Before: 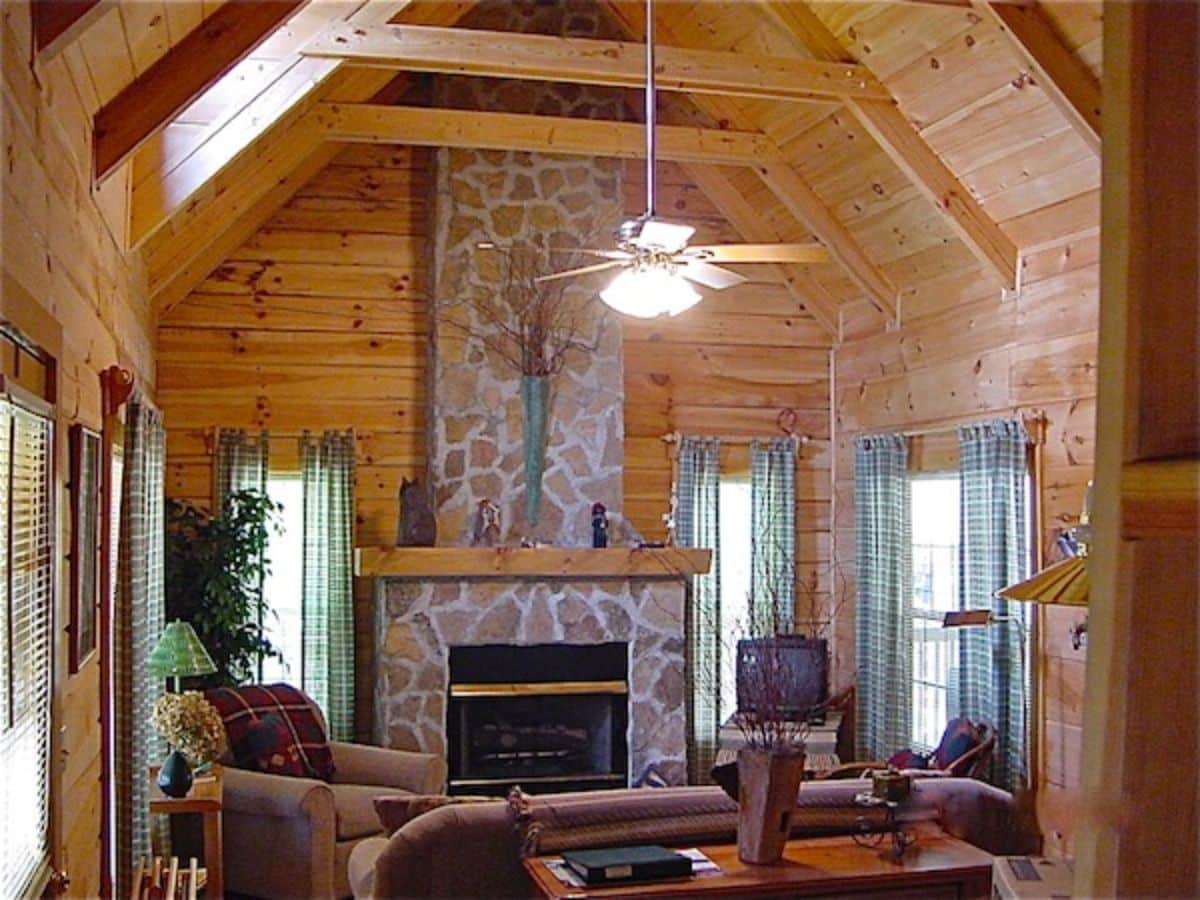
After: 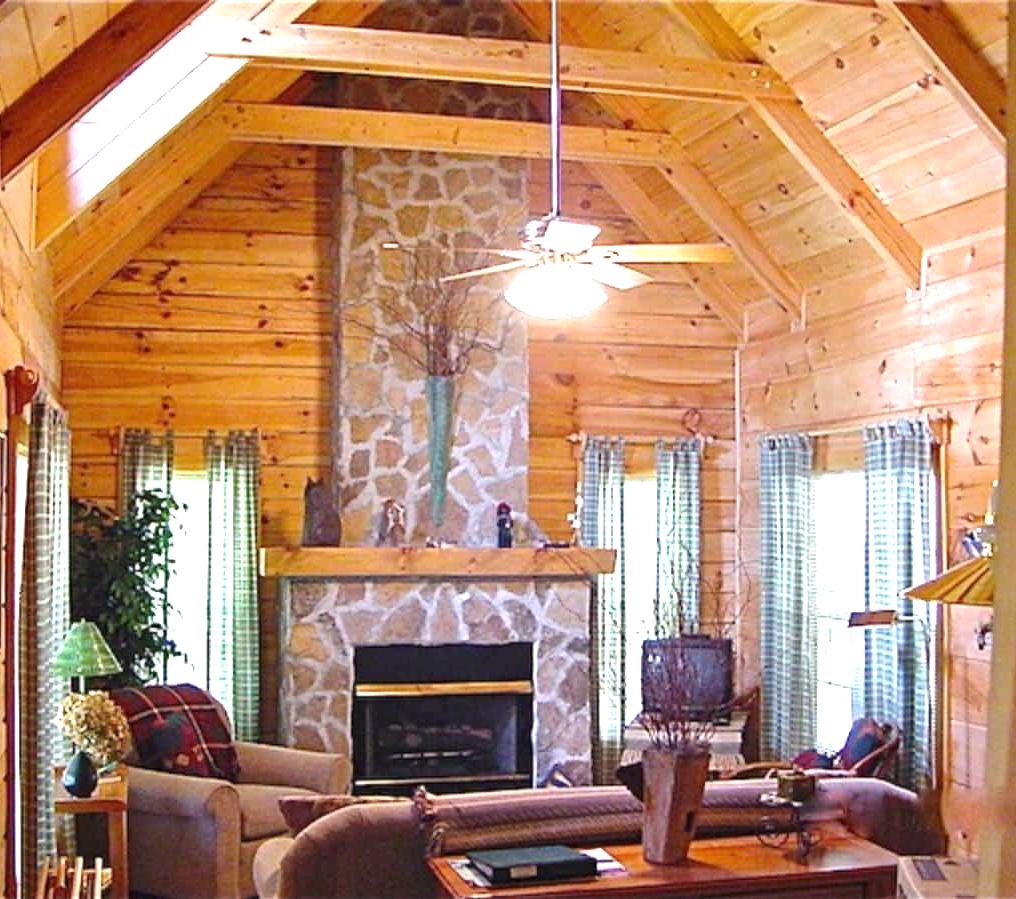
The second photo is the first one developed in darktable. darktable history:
crop: left 7.959%, right 7.358%
exposure: black level correction 0, exposure 1.102 EV, compensate exposure bias true, compensate highlight preservation false
